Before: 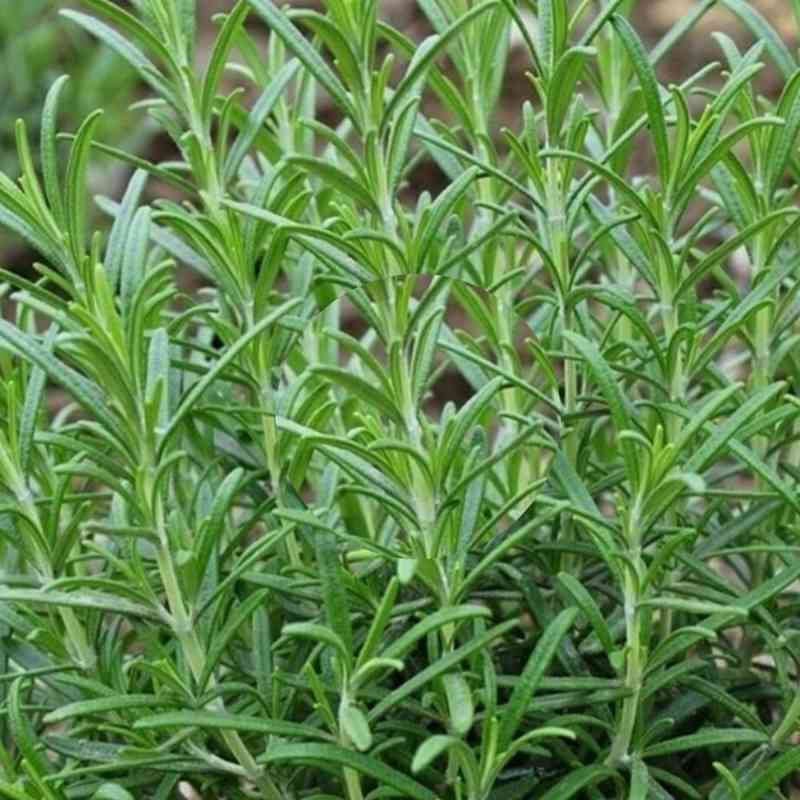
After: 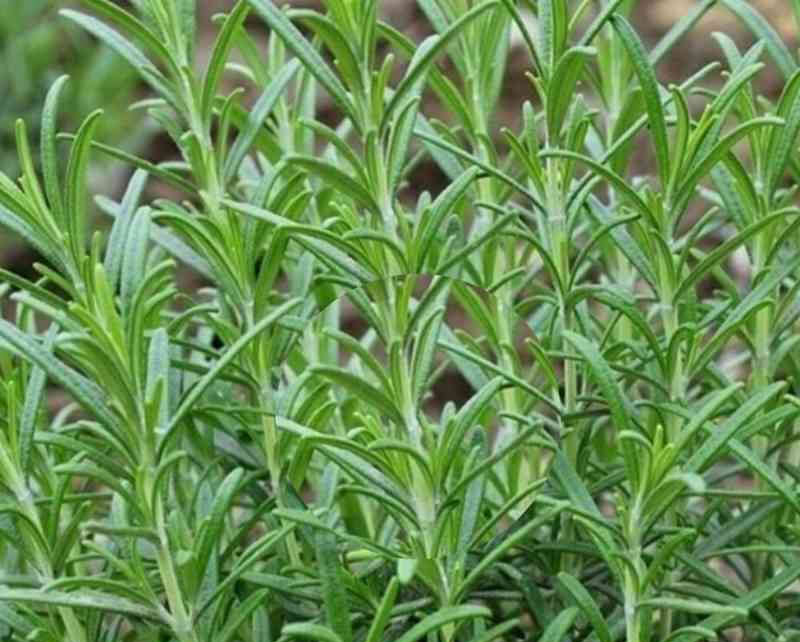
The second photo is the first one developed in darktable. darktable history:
crop: bottom 19.667%
